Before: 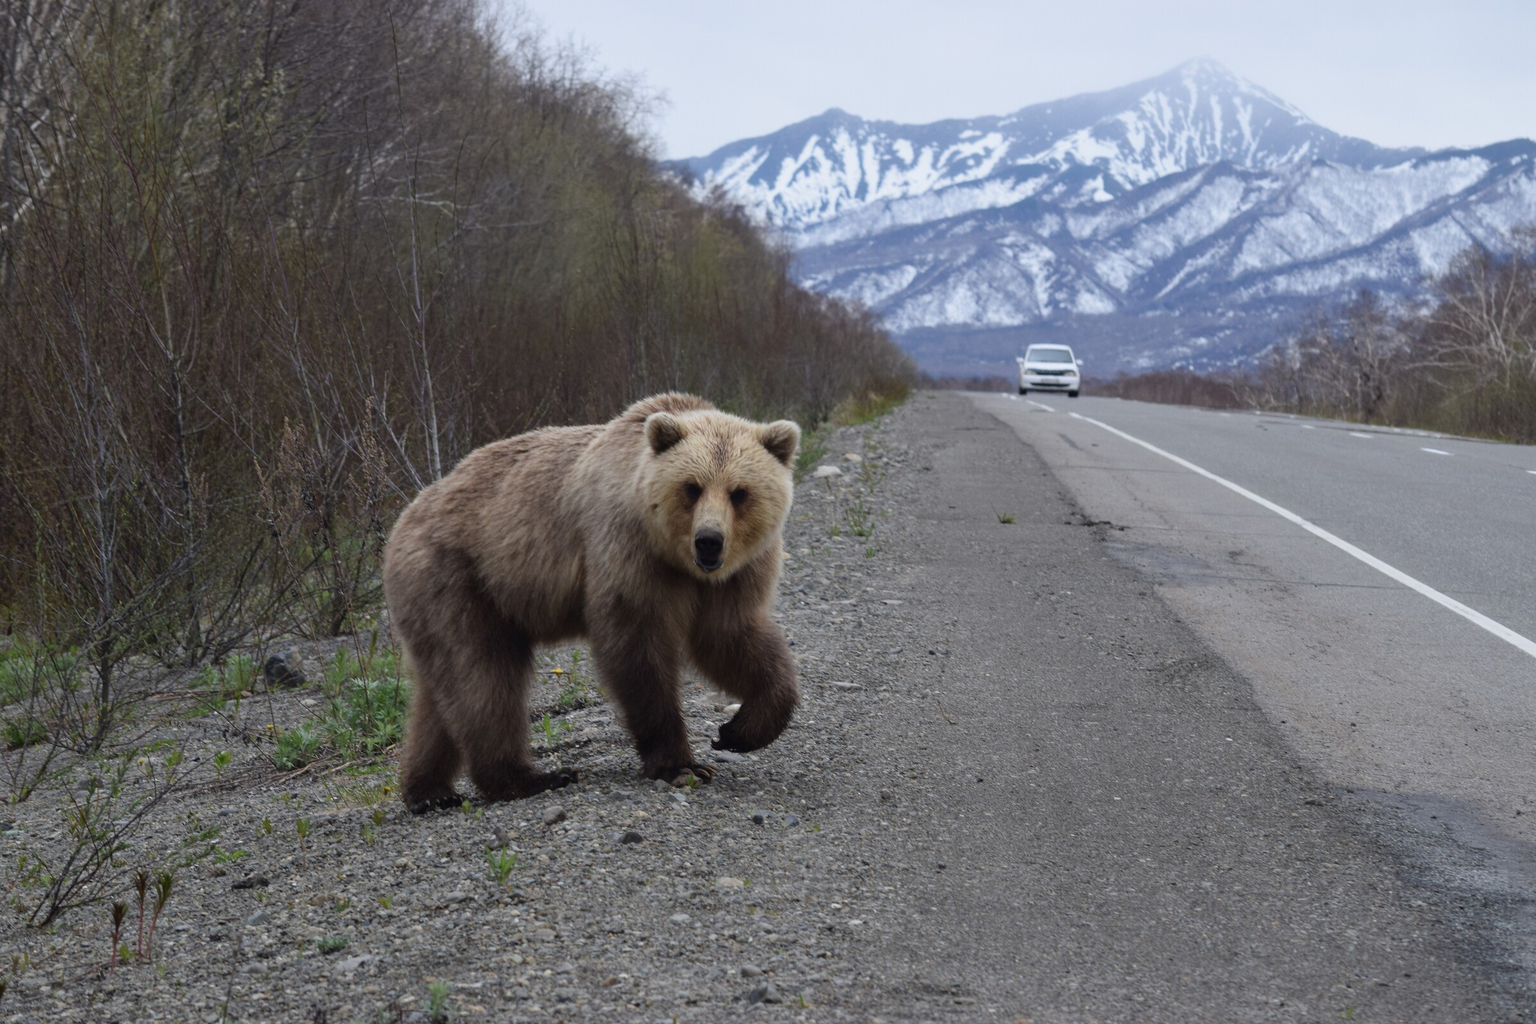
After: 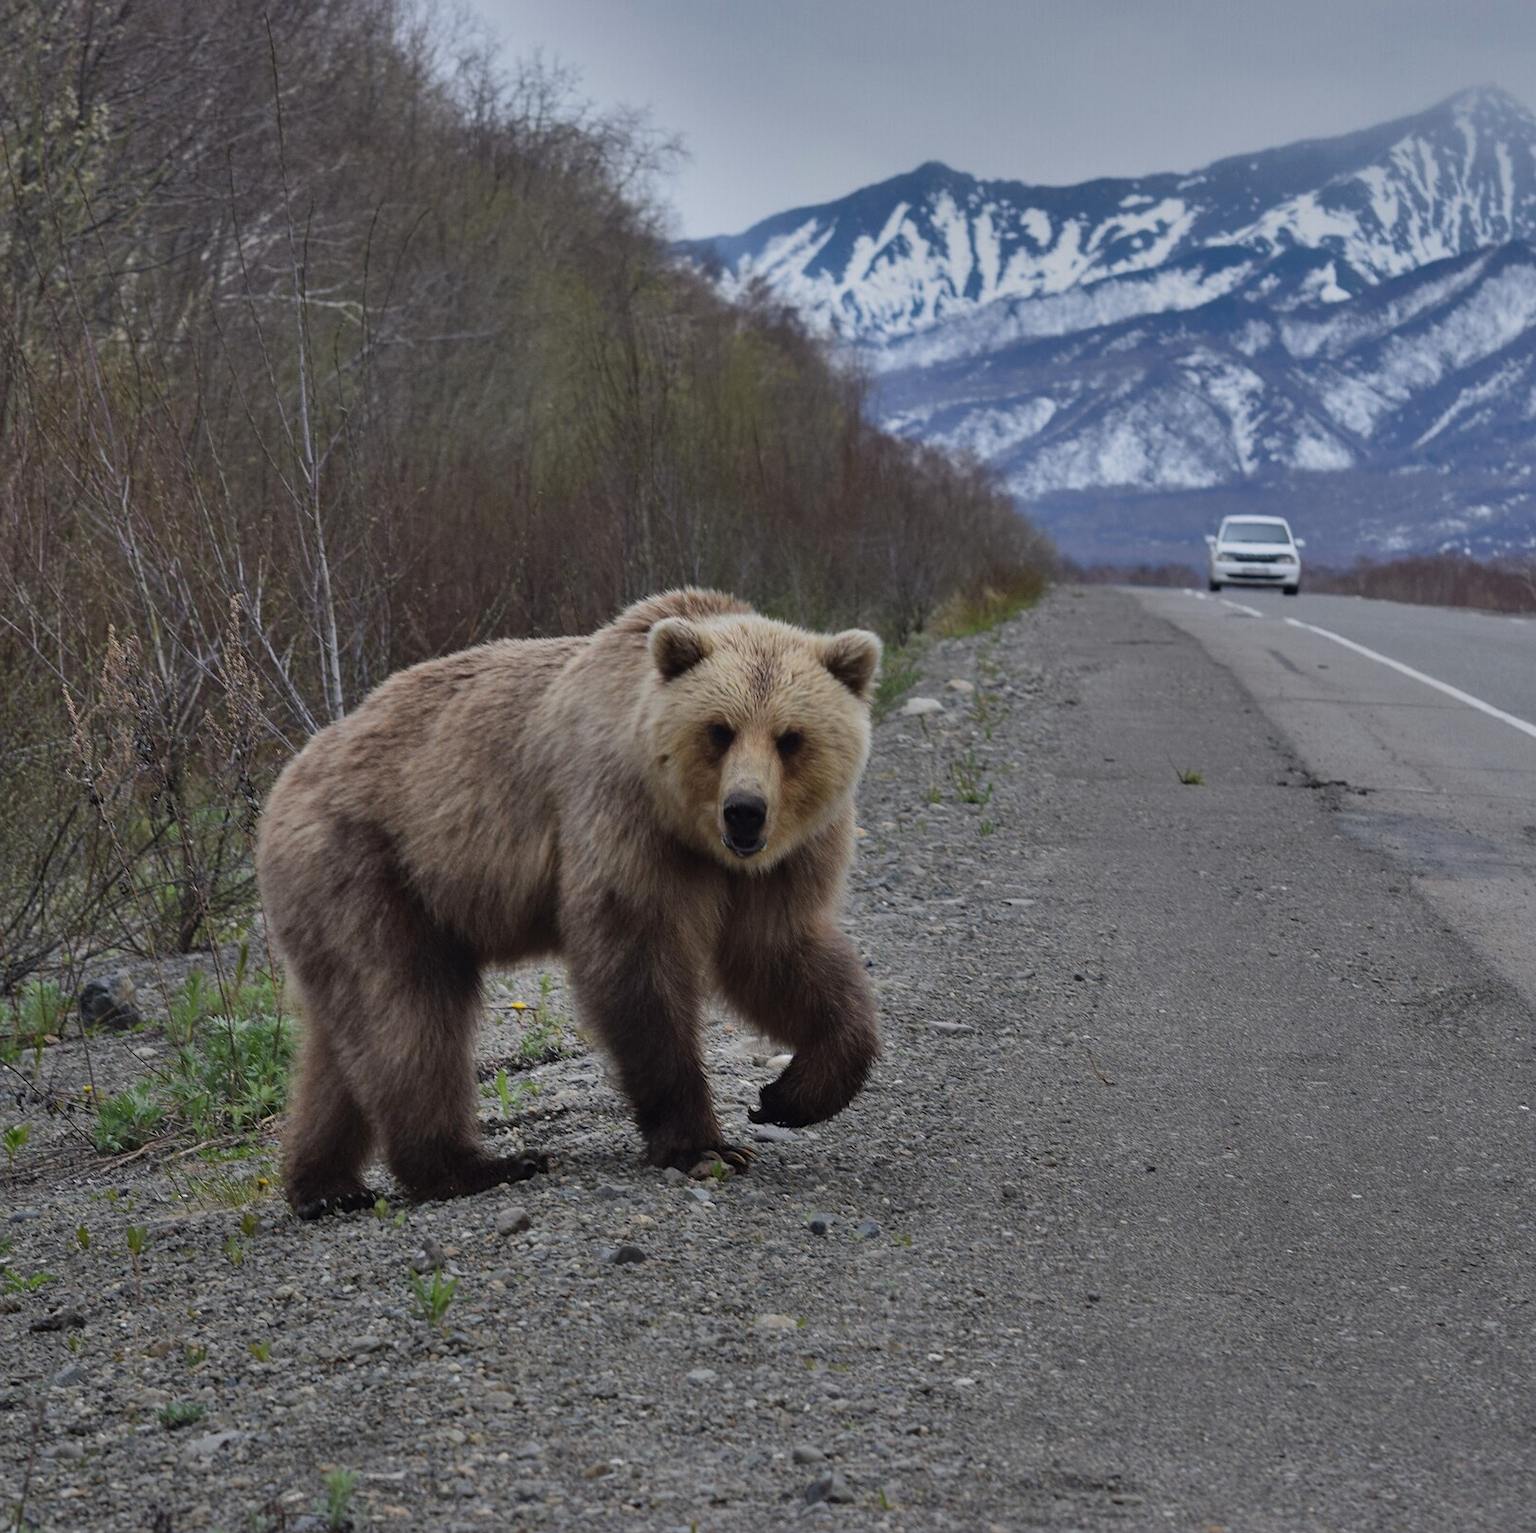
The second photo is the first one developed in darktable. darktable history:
sharpen: amount 0.206
shadows and highlights: shadows 80.4, white point adjustment -9.16, highlights -61.5, soften with gaussian
crop and rotate: left 13.809%, right 19.438%
